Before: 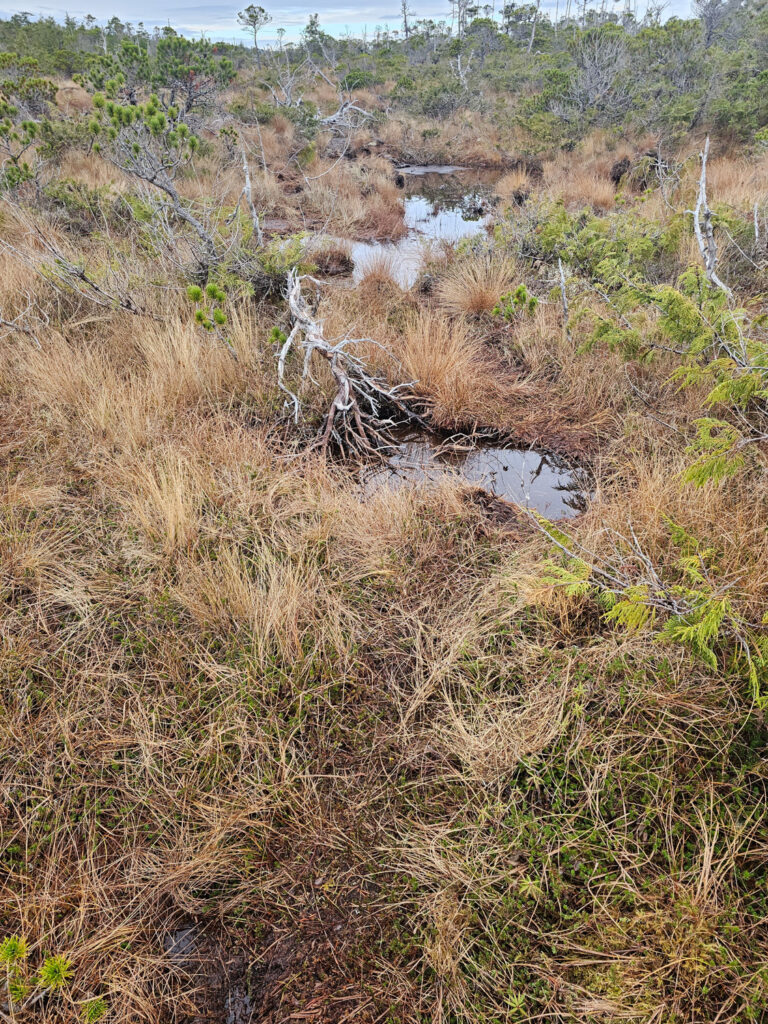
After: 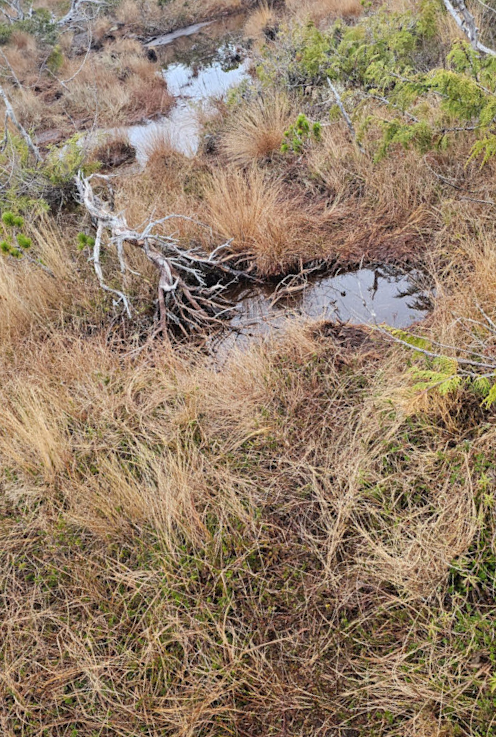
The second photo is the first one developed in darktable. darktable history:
crop and rotate: angle 18.57°, left 6.92%, right 4.34%, bottom 1.138%
